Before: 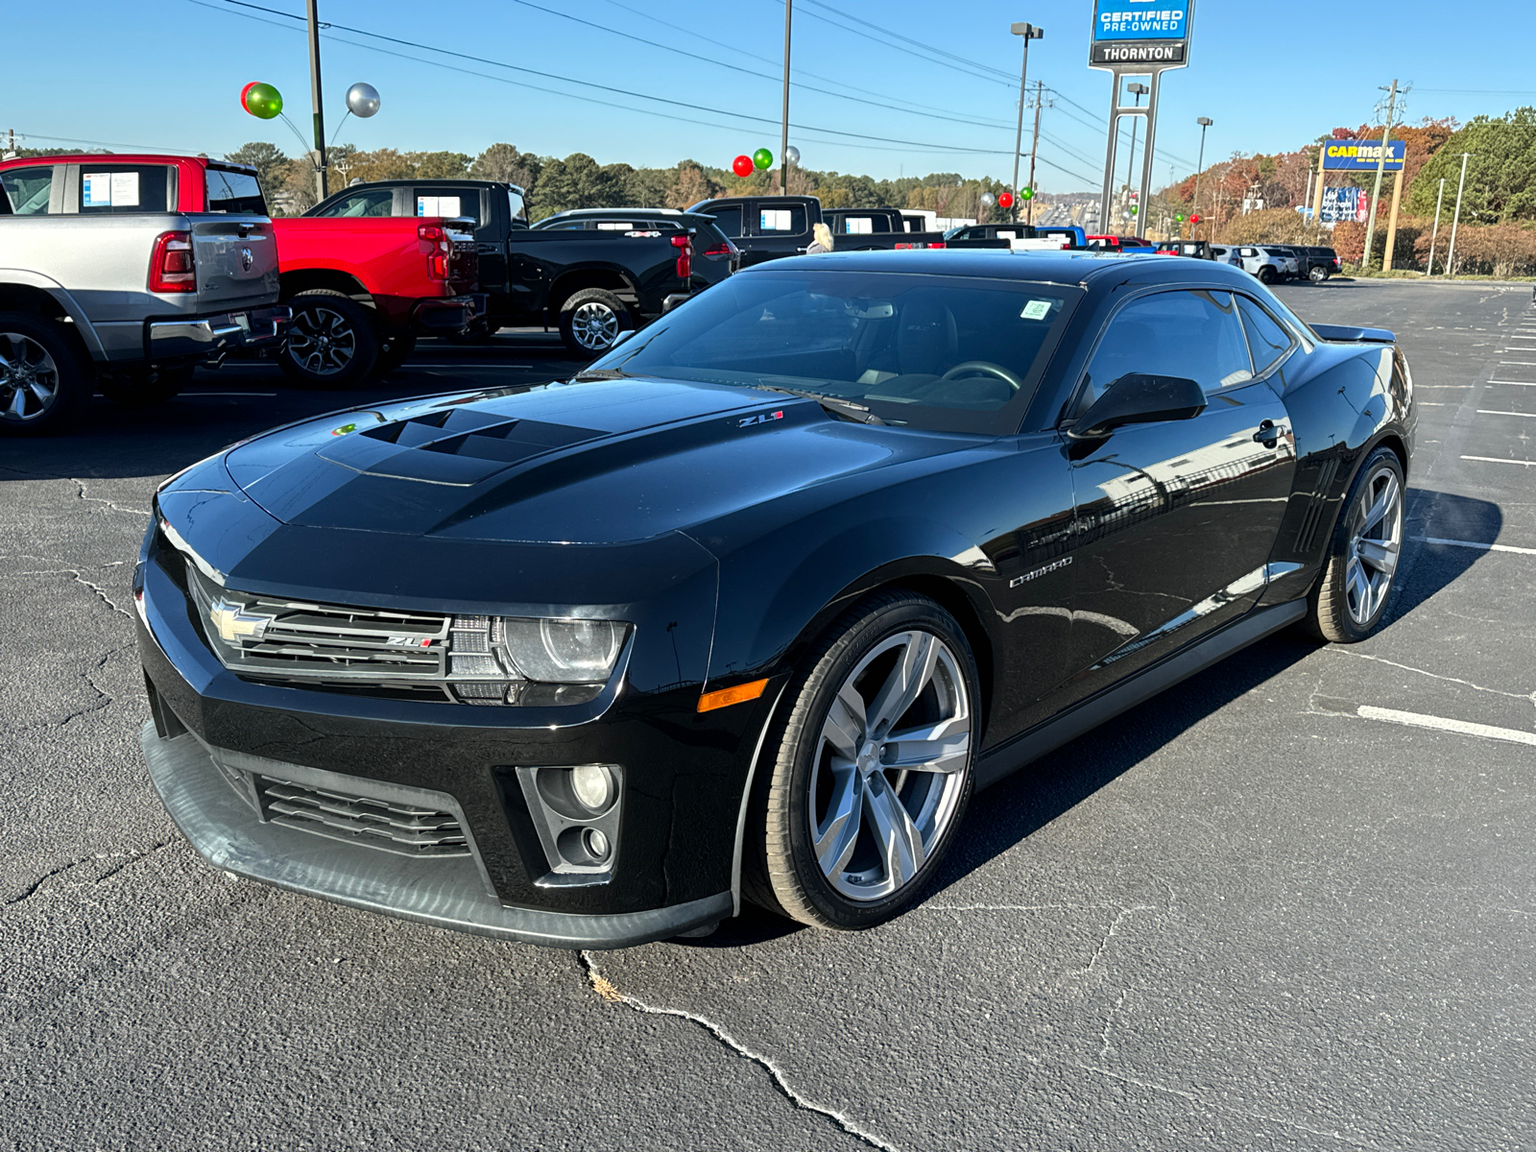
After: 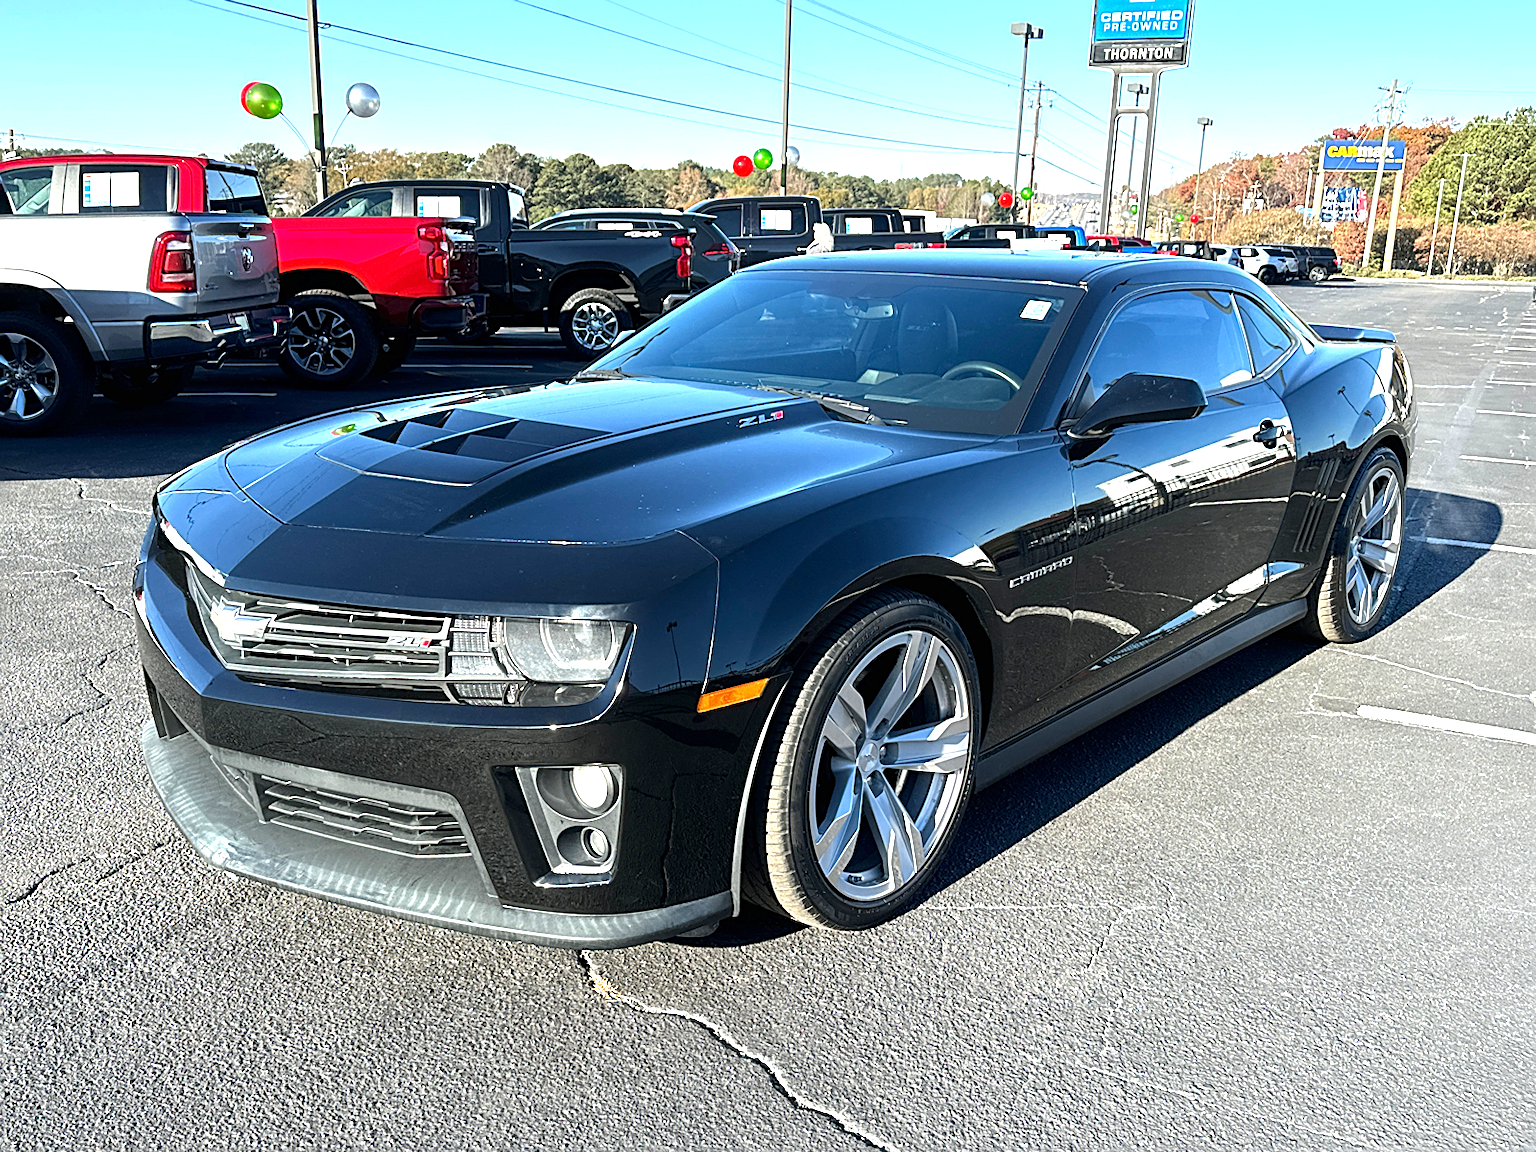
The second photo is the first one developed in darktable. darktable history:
exposure: exposure 1 EV, compensate highlight preservation false
sharpen: on, module defaults
